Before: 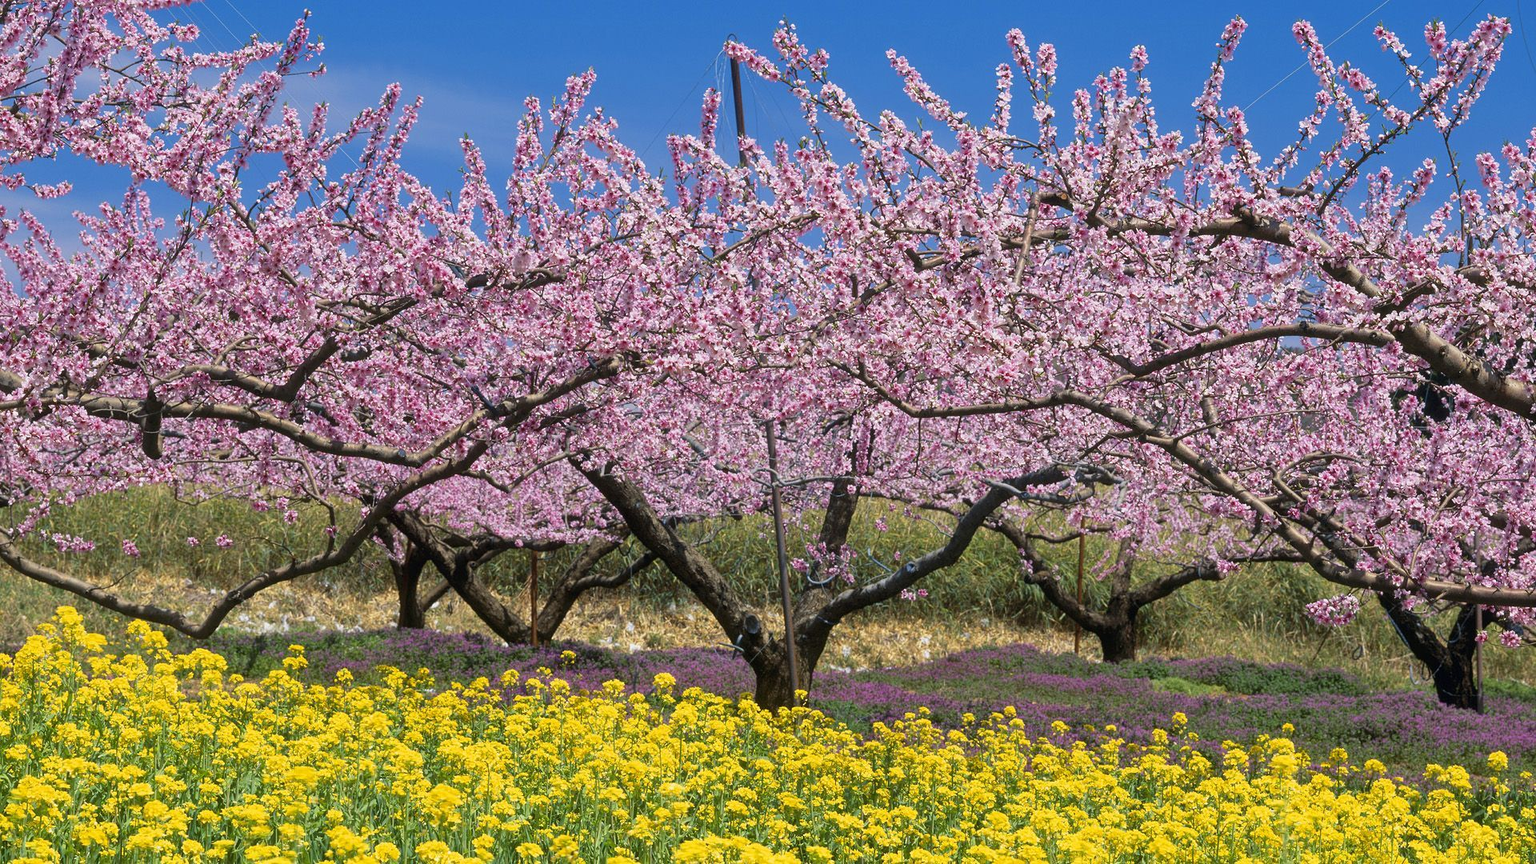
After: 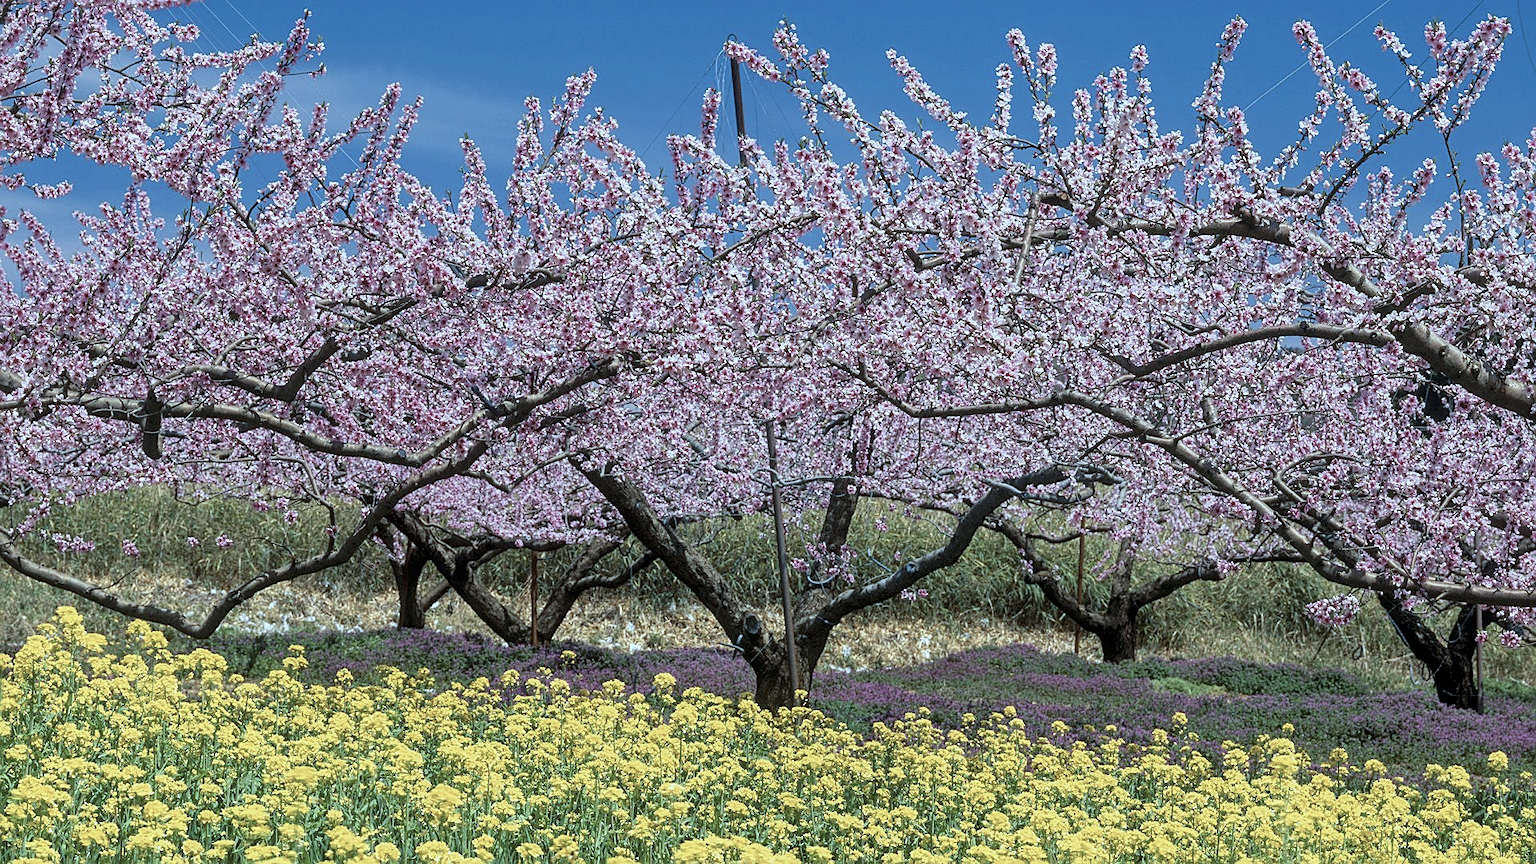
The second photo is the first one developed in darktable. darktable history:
color correction: highlights a* -12.64, highlights b* -18.1, saturation 0.7
sharpen: on, module defaults
local contrast: on, module defaults
